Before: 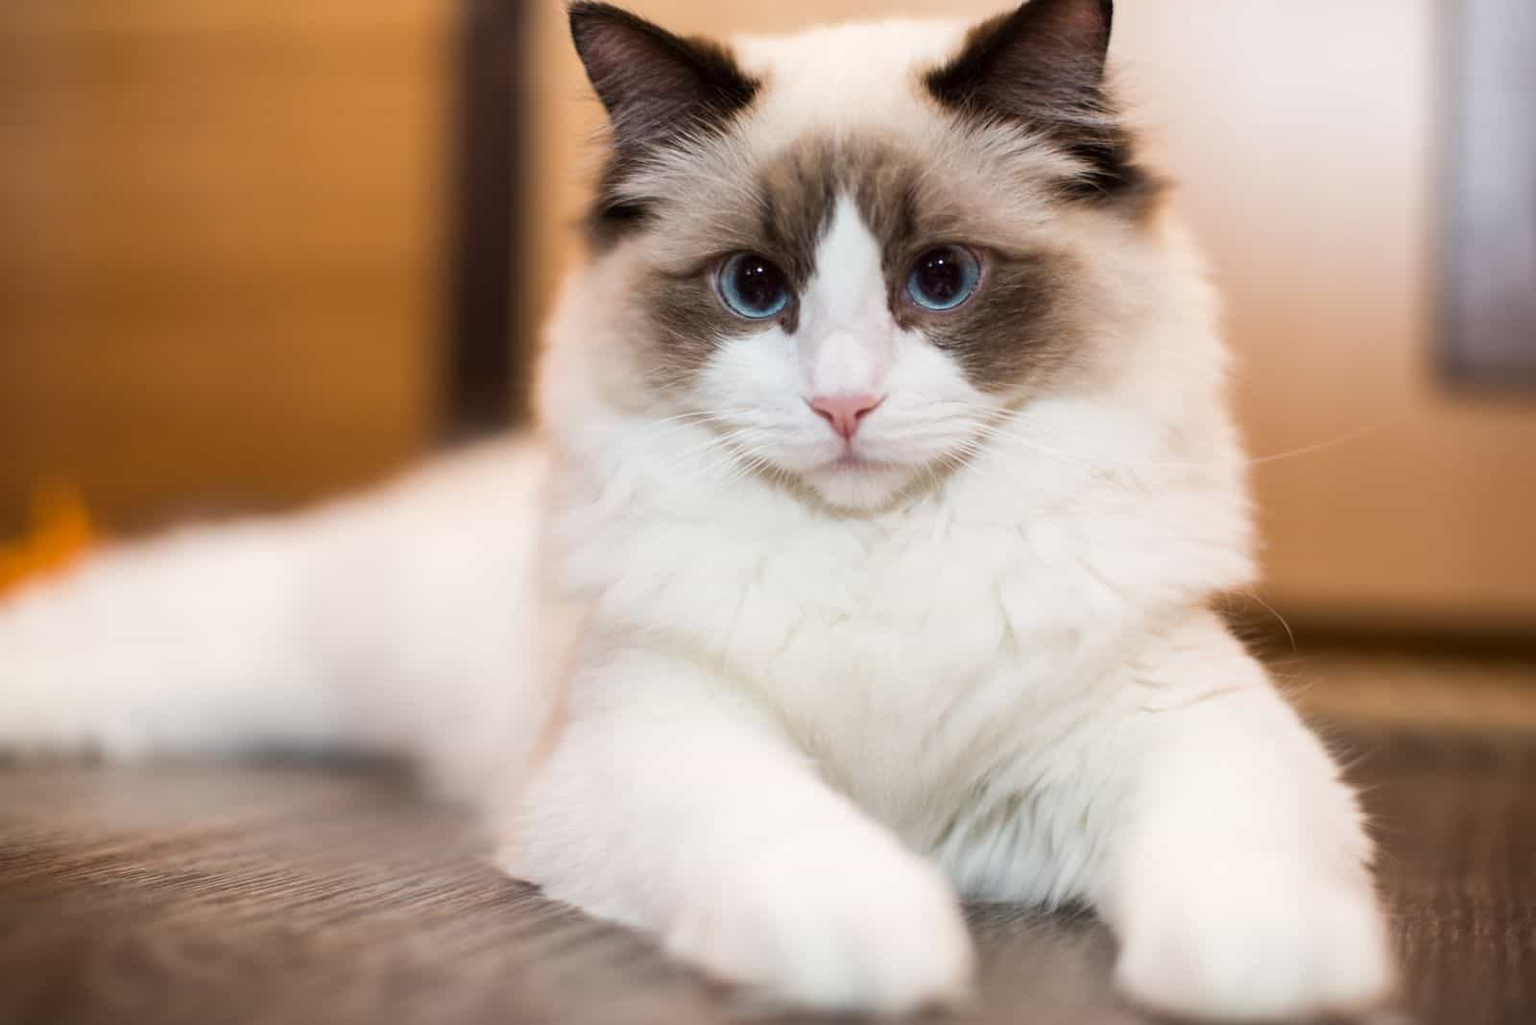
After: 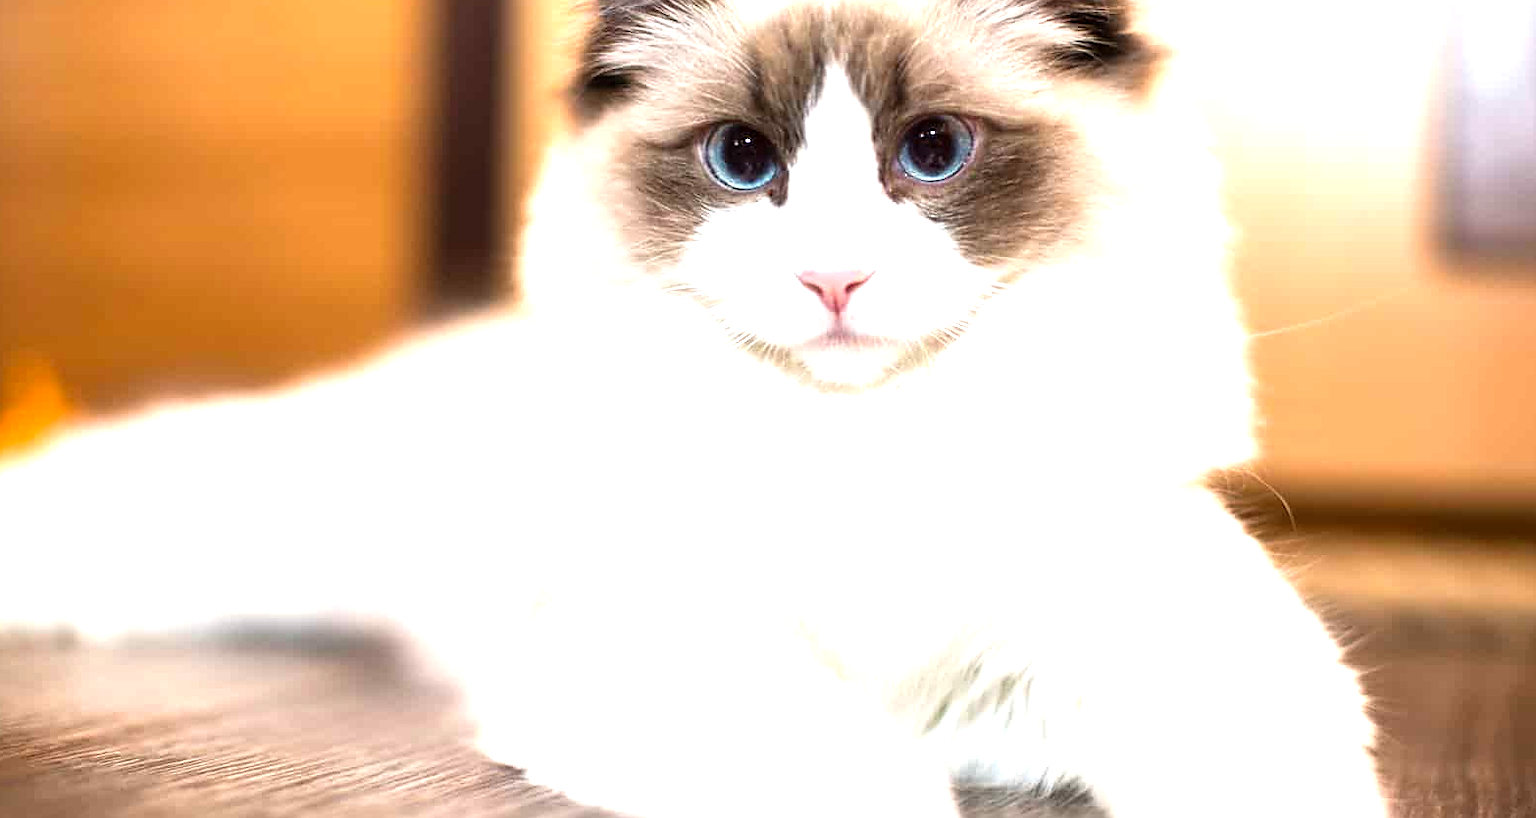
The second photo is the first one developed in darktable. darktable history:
levels: levels [0, 0.352, 0.703]
sharpen: on, module defaults
crop and rotate: left 1.927%, top 12.969%, right 0.198%, bottom 8.879%
